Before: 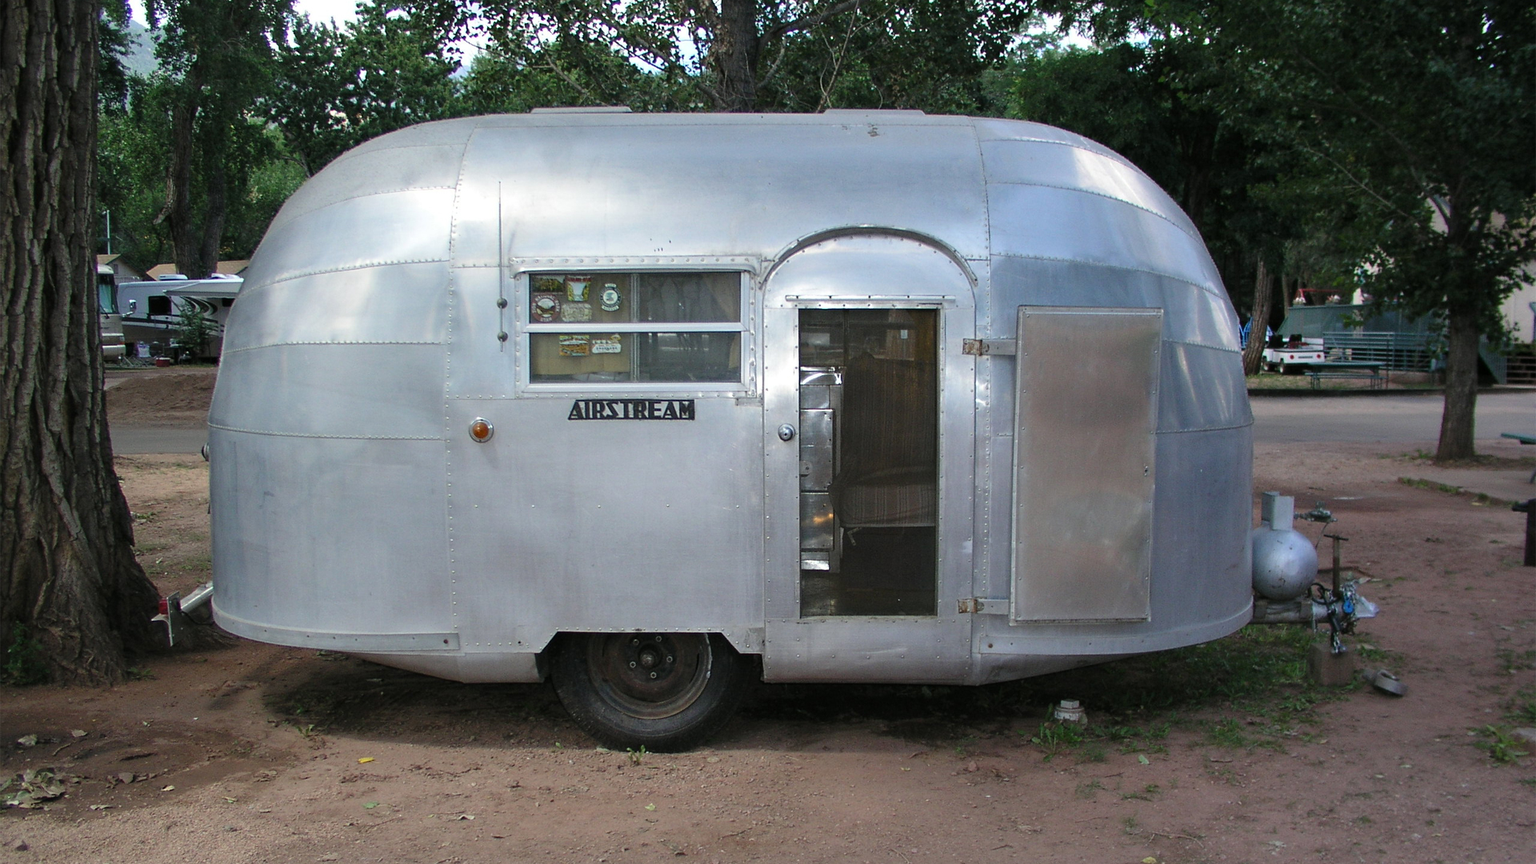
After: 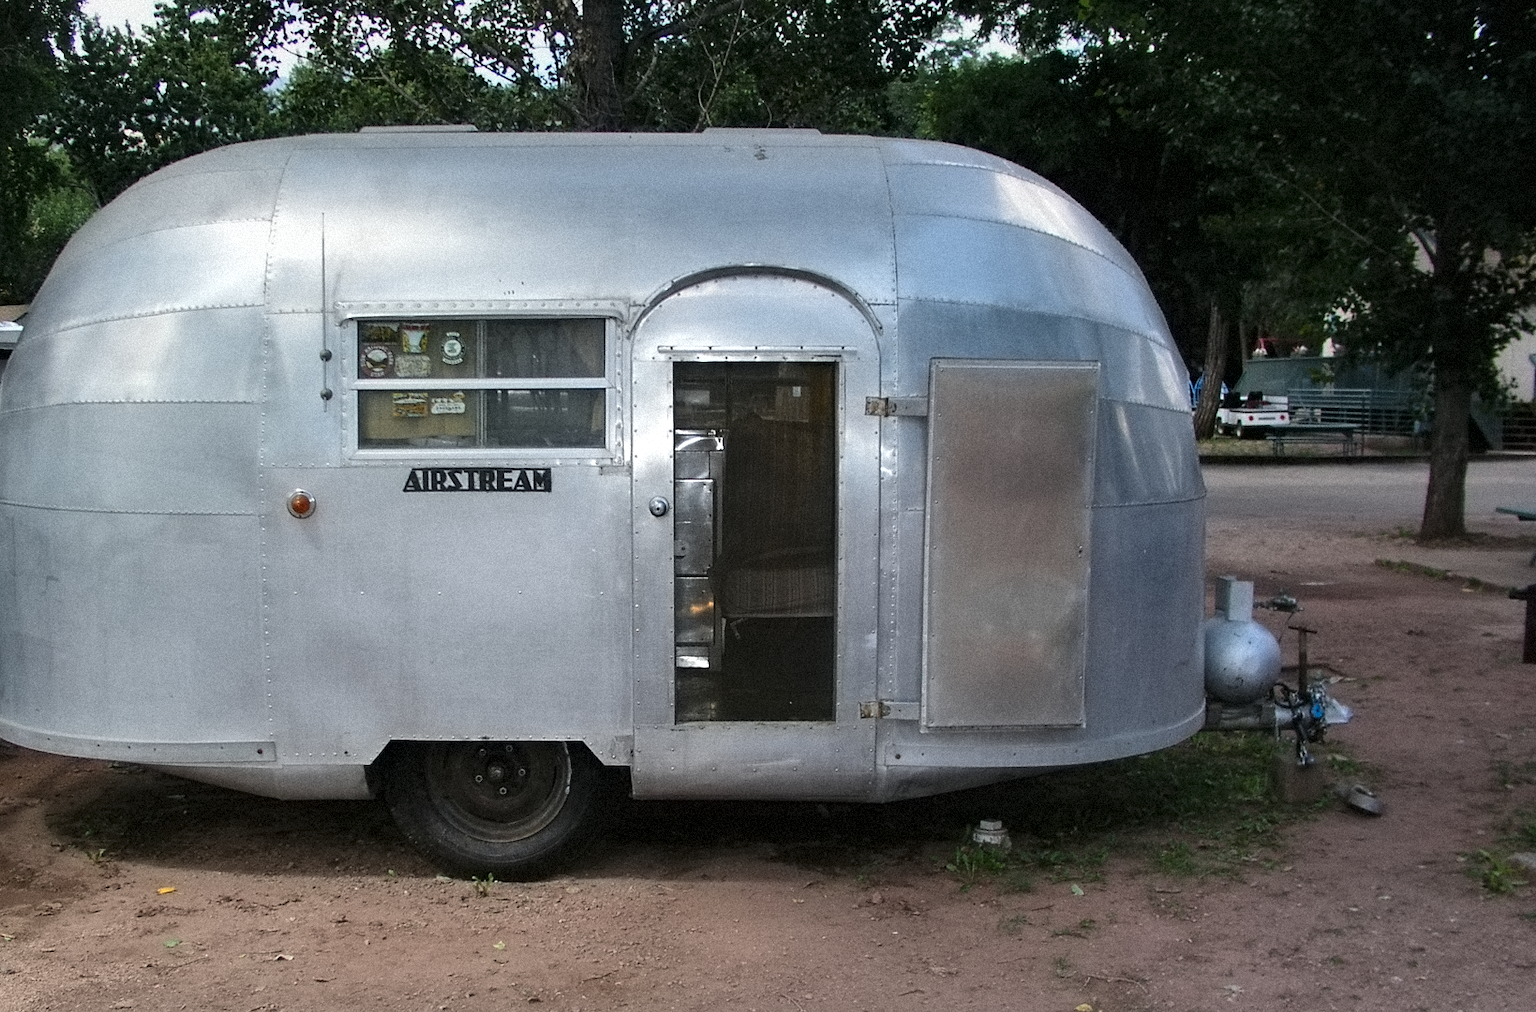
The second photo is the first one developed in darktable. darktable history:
tone equalizer: -8 EV -0.417 EV, -7 EV -0.389 EV, -6 EV -0.333 EV, -5 EV -0.222 EV, -3 EV 0.222 EV, -2 EV 0.333 EV, -1 EV 0.389 EV, +0 EV 0.417 EV, edges refinement/feathering 500, mask exposure compensation -1.57 EV, preserve details no
crop and rotate: left 14.584%
contrast equalizer: y [[0.5 ×6], [0.5 ×6], [0.5 ×6], [0 ×6], [0, 0.039, 0.251, 0.29, 0.293, 0.292]]
grain: mid-tones bias 0%
graduated density: on, module defaults
color zones: curves: ch1 [(0.239, 0.552) (0.75, 0.5)]; ch2 [(0.25, 0.462) (0.749, 0.457)], mix 25.94%
